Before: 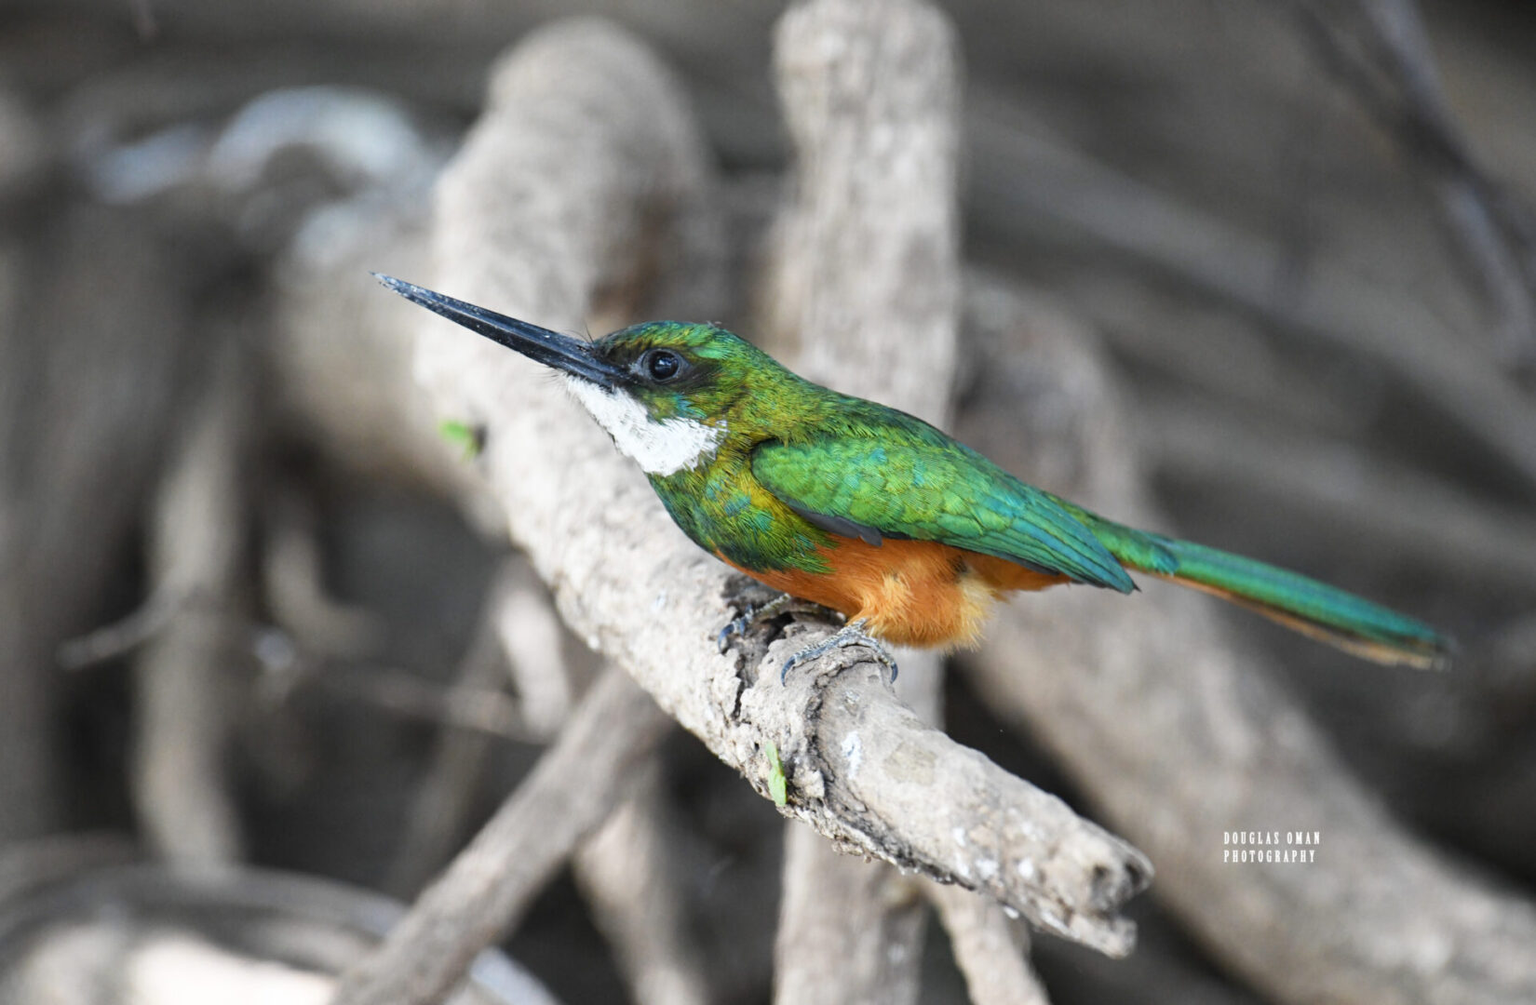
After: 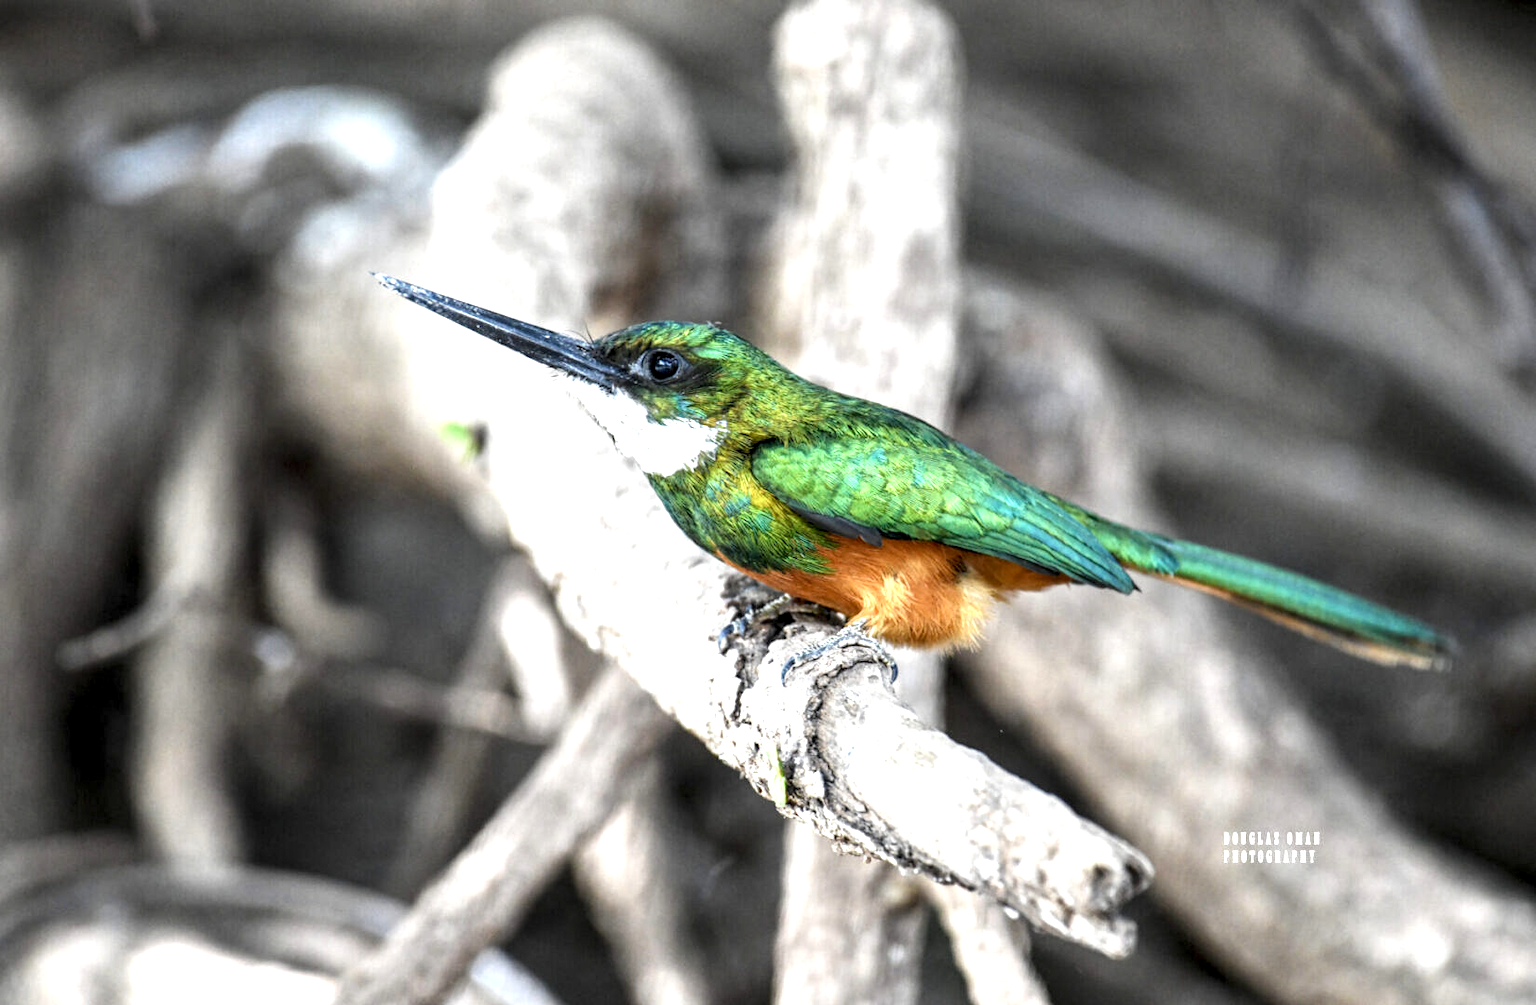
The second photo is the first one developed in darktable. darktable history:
local contrast: highlights 63%, shadows 53%, detail 168%, midtone range 0.513
exposure: black level correction 0.001, exposure 0.498 EV, compensate highlight preservation false
